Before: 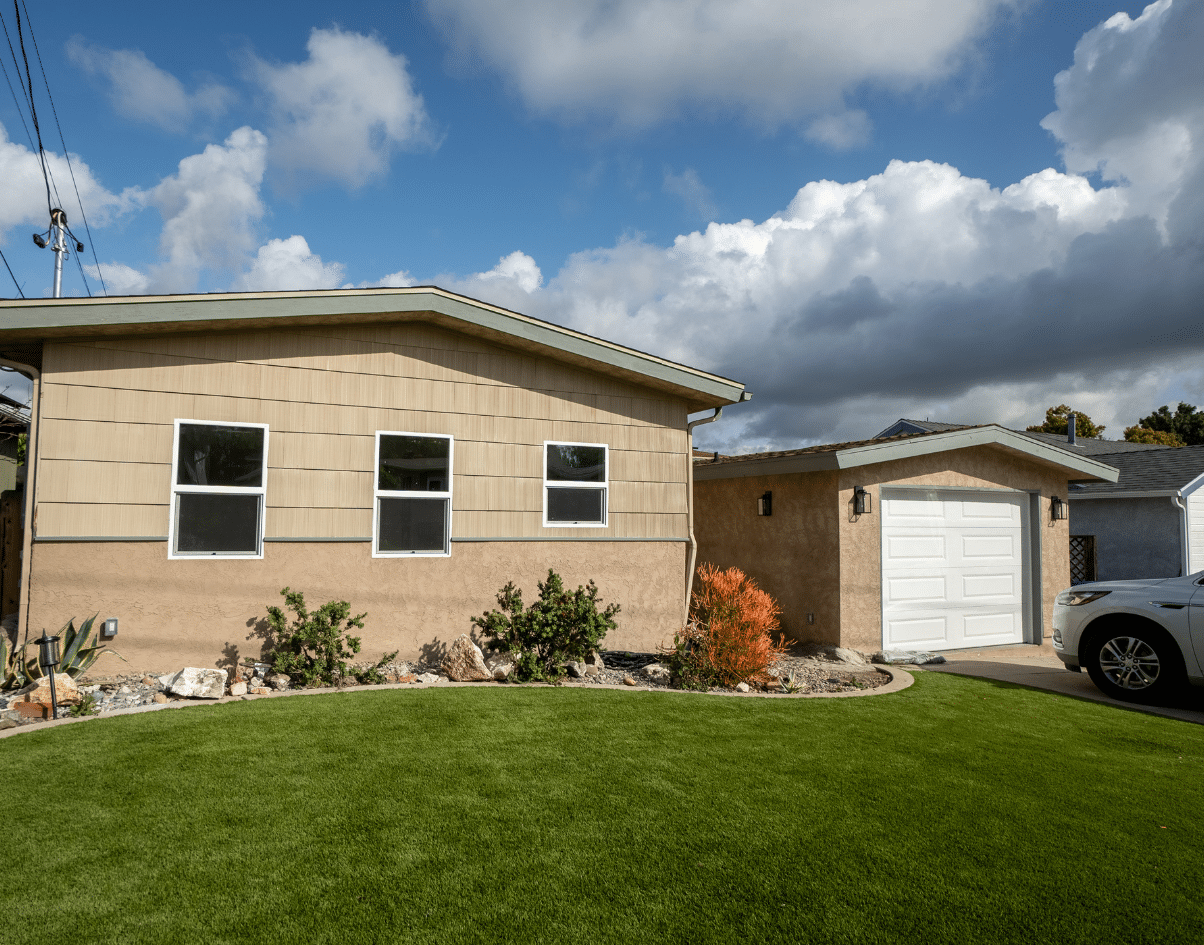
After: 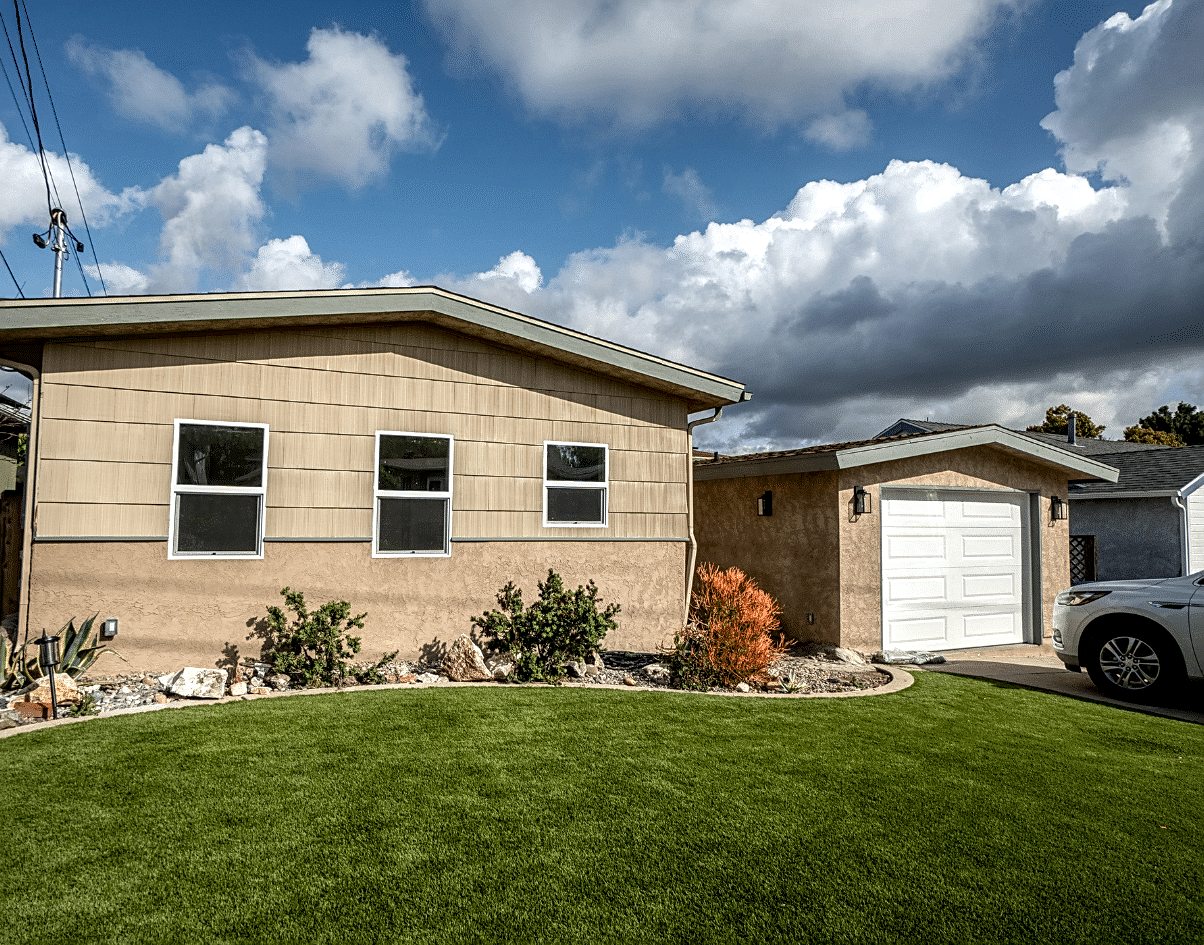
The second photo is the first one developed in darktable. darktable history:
sharpen: on, module defaults
local contrast: detail 155%
